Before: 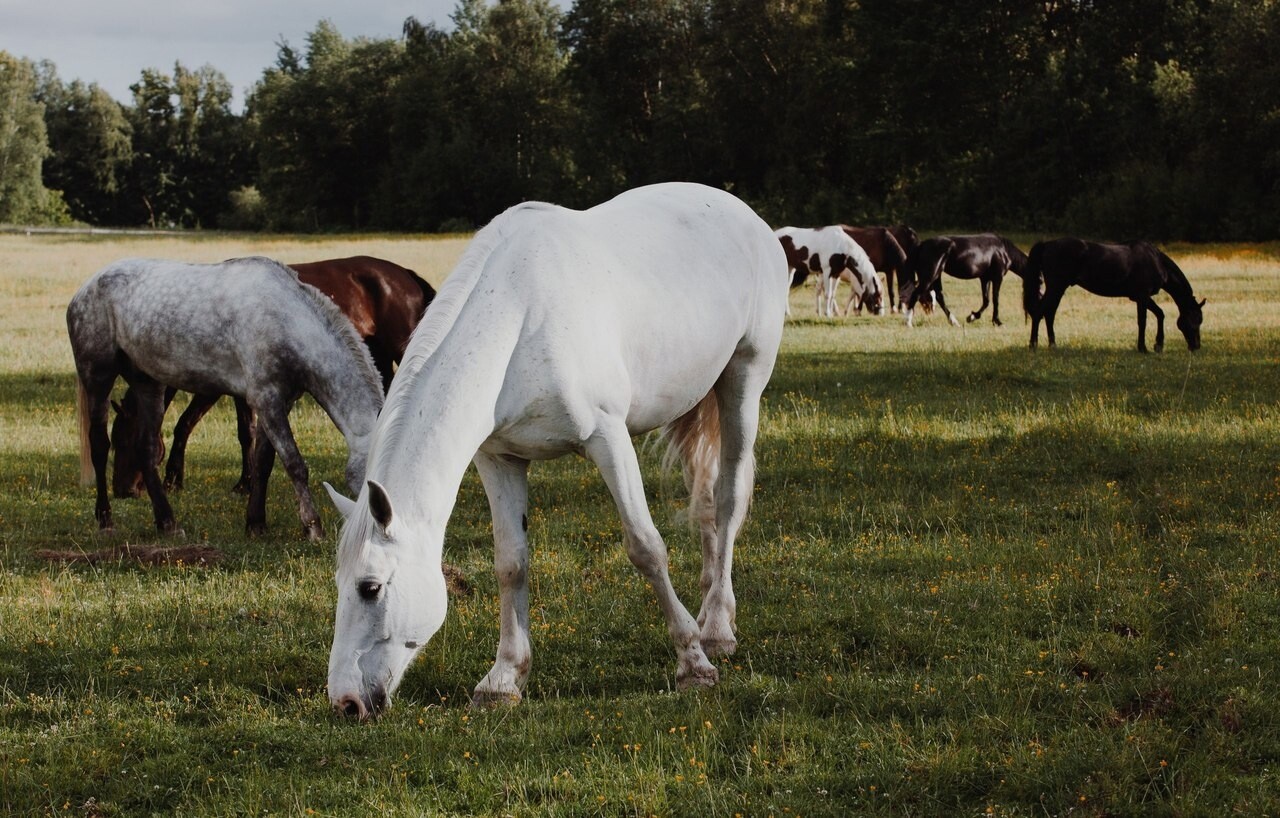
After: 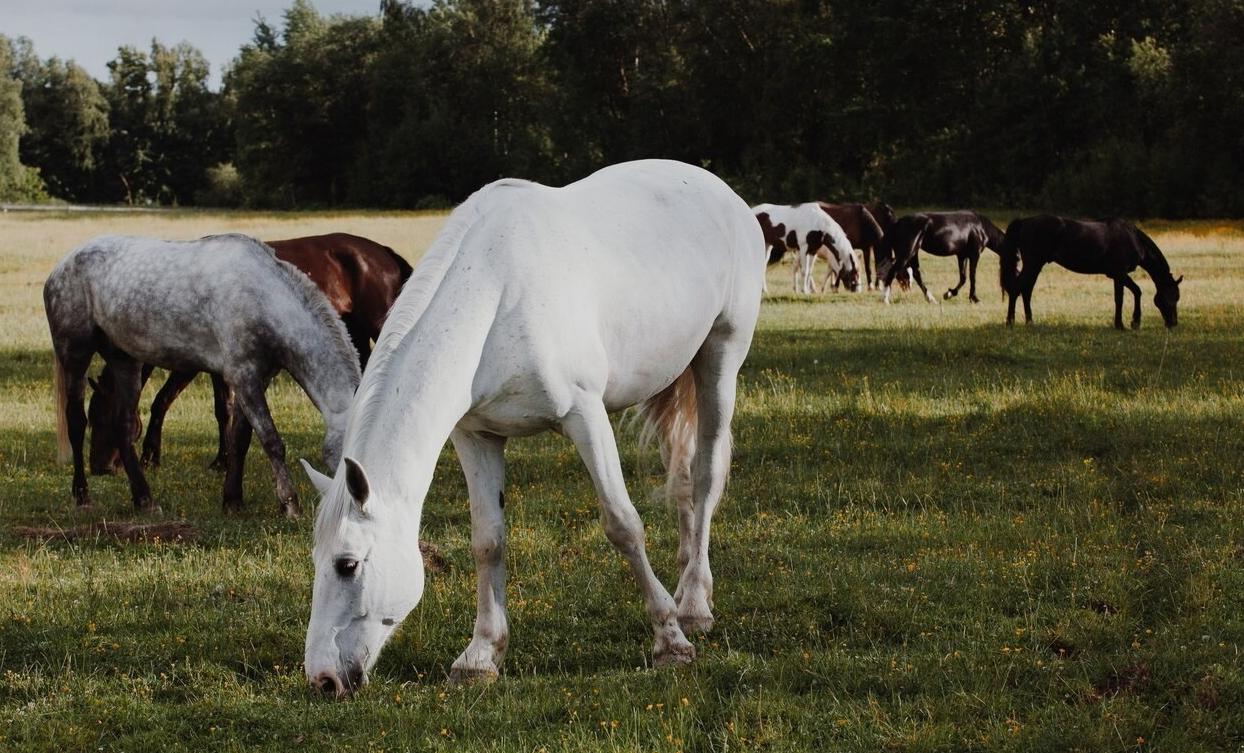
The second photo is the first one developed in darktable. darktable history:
crop: left 1.867%, top 2.83%, right 0.941%, bottom 4.896%
